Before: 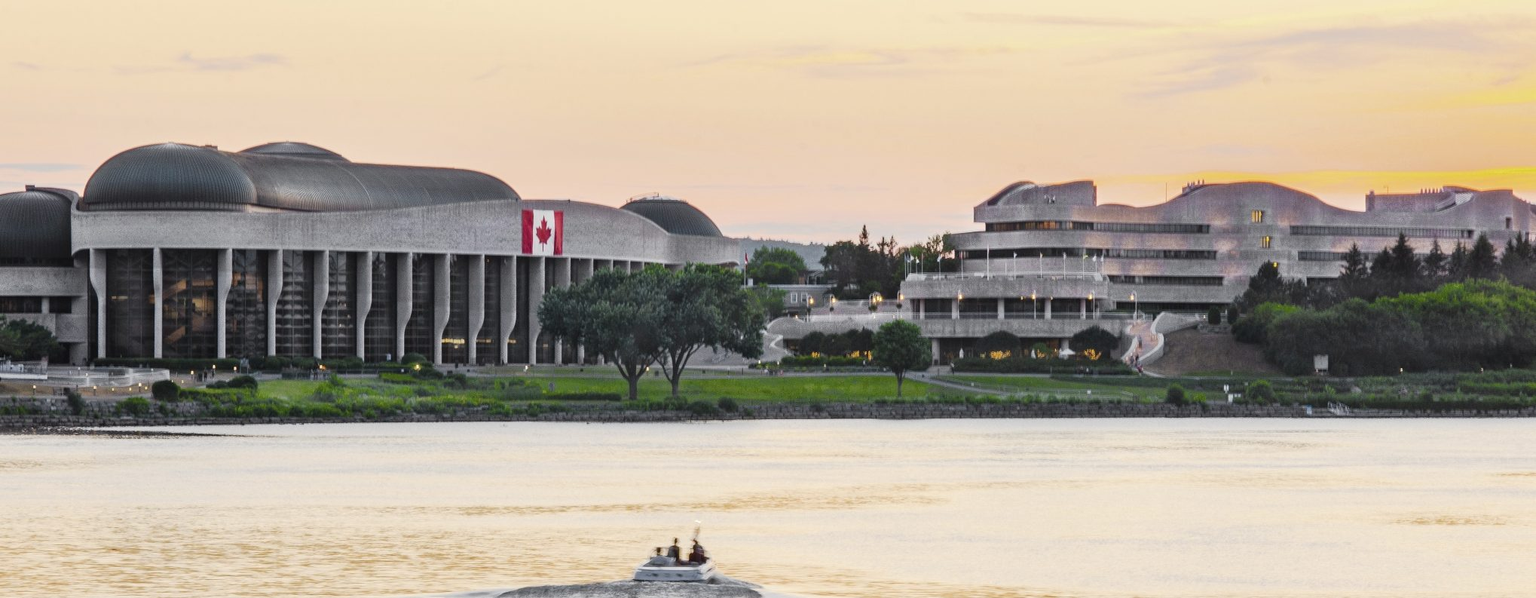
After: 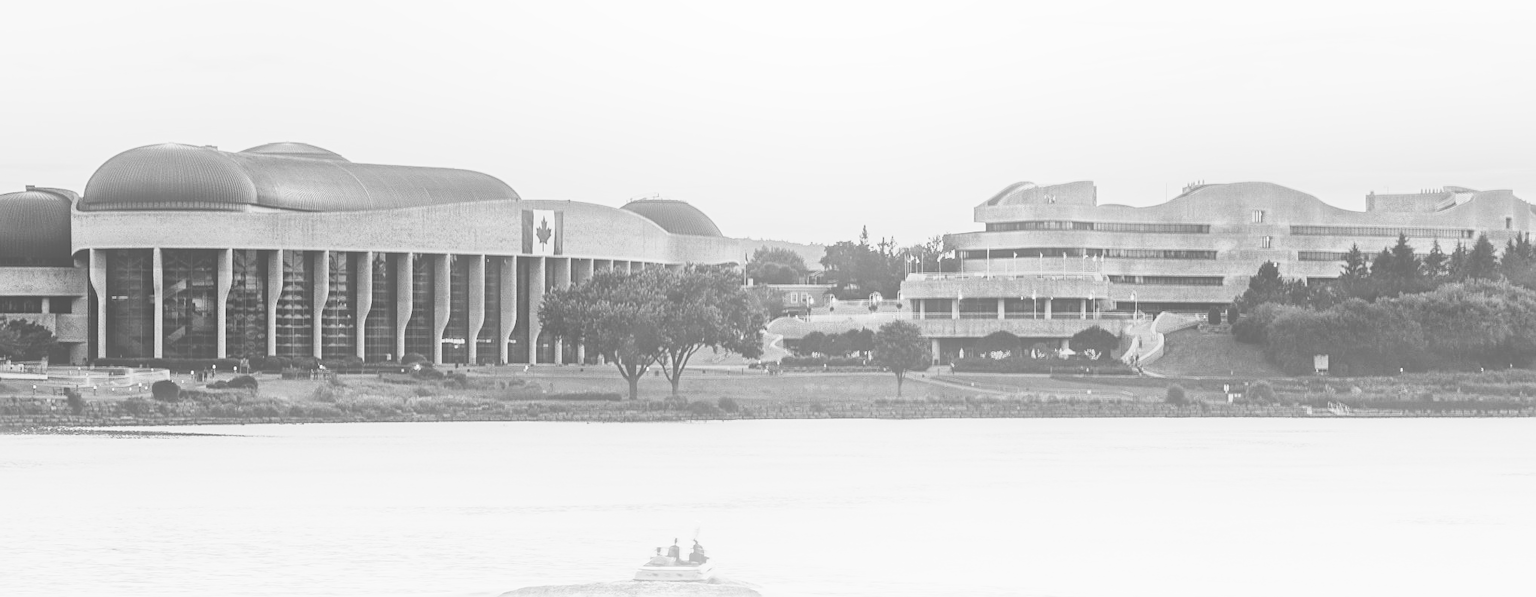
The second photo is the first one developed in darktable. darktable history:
monochrome: on, module defaults
contrast brightness saturation: contrast 0.24, brightness 0.09
filmic rgb: black relative exposure -7.65 EV, white relative exposure 4.56 EV, hardness 3.61, color science v6 (2022)
sharpen: amount 0.55
bloom: size 40%
